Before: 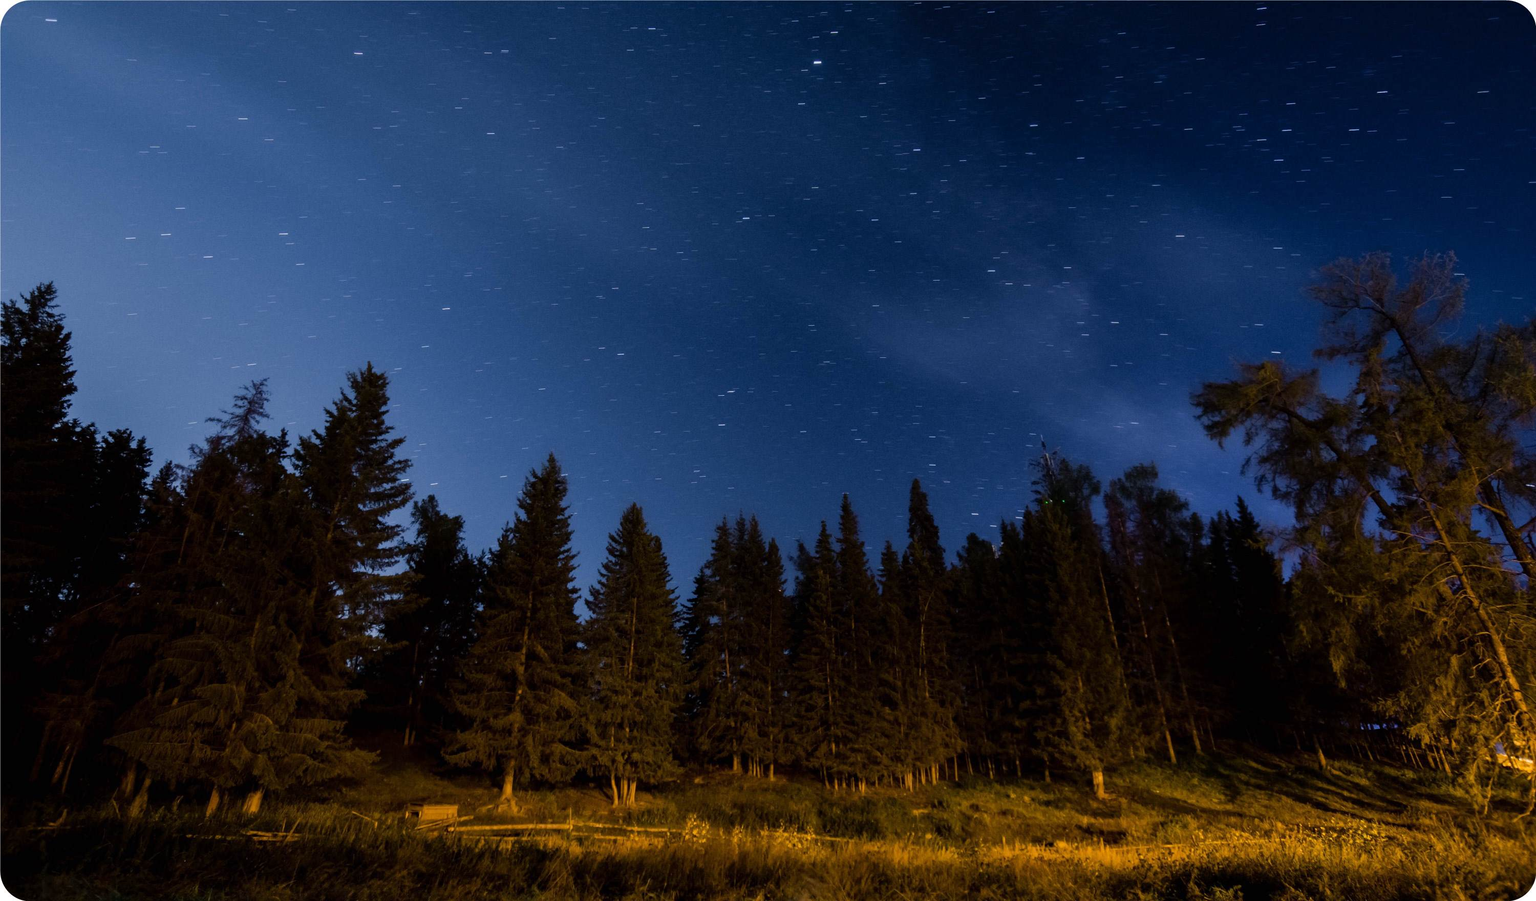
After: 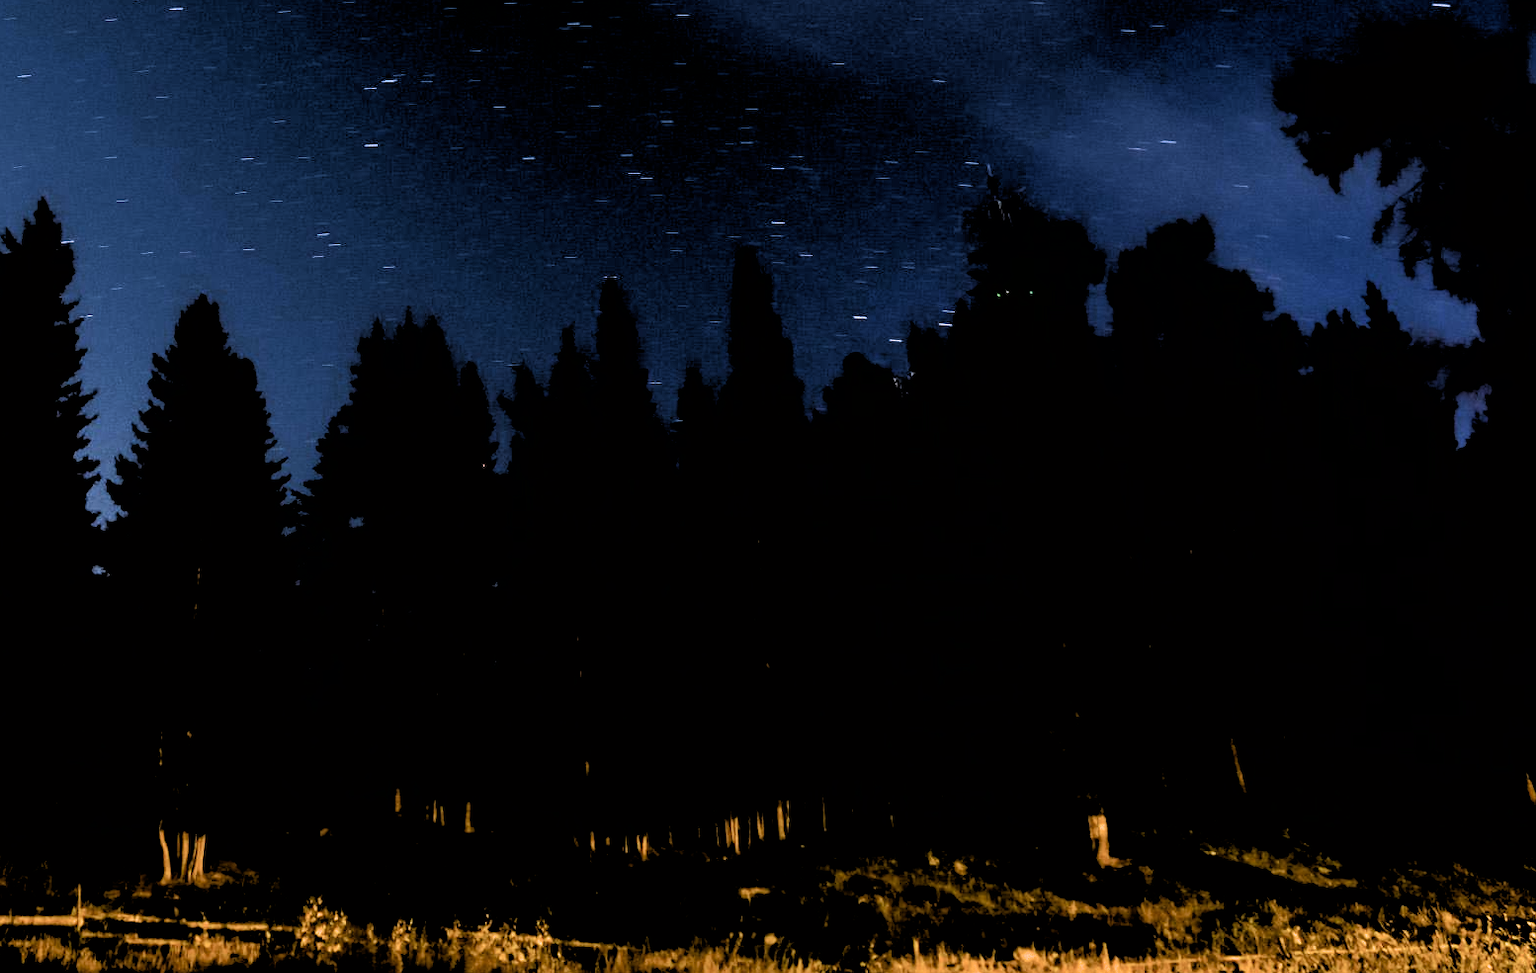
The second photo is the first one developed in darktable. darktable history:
filmic rgb: black relative exposure -1 EV, white relative exposure 2.05 EV, hardness 1.52, contrast 2.25, enable highlight reconstruction true
crop: left 34.479%, top 38.822%, right 13.718%, bottom 5.172%
